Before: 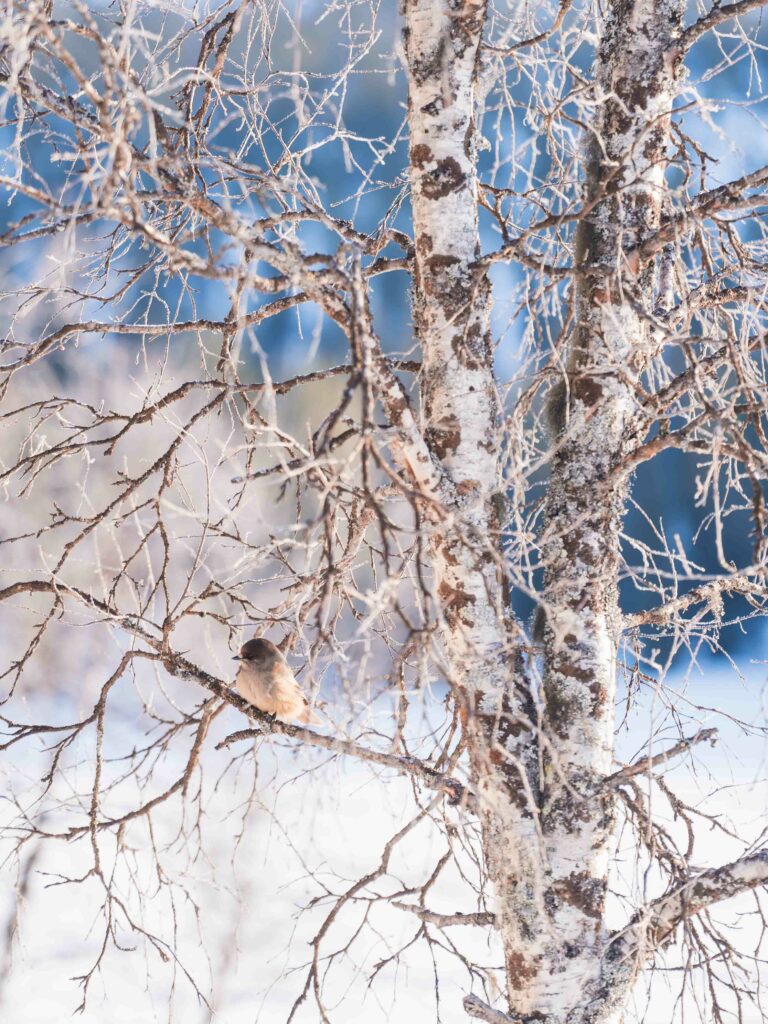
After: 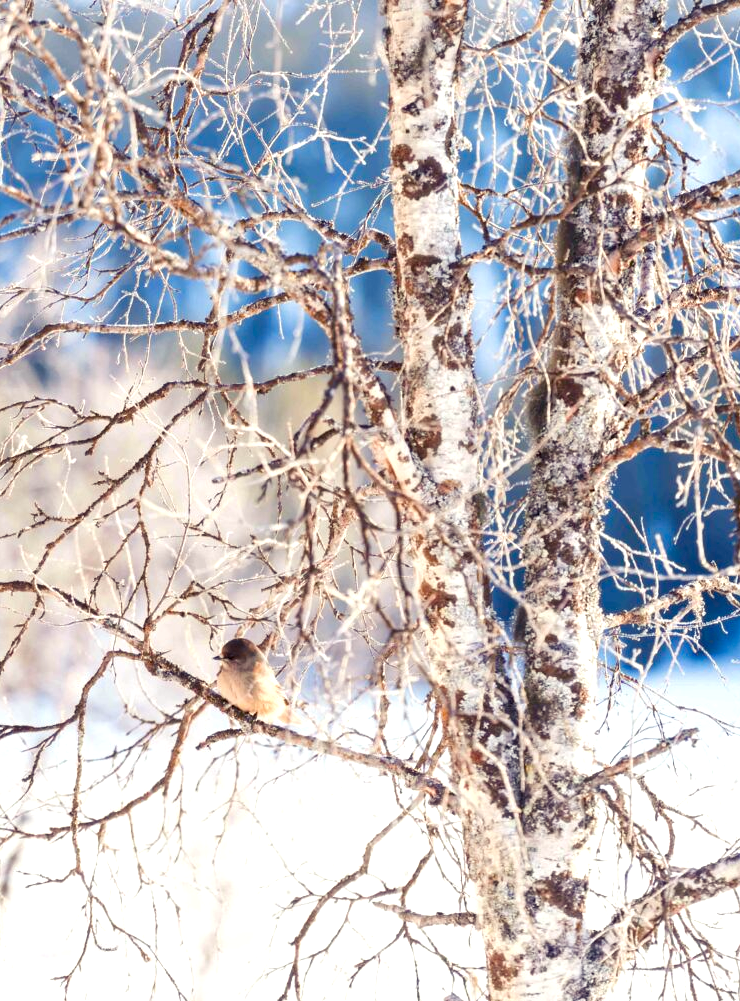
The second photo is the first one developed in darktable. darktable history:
color balance rgb: shadows lift › luminance -21.66%, shadows lift › chroma 6.57%, shadows lift › hue 270°, power › chroma 0.68%, power › hue 60°, highlights gain › luminance 6.08%, highlights gain › chroma 1.33%, highlights gain › hue 90°, global offset › luminance -0.87%, perceptual saturation grading › global saturation 26.86%, perceptual saturation grading › highlights -28.39%, perceptual saturation grading › mid-tones 15.22%, perceptual saturation grading › shadows 33.98%, perceptual brilliance grading › highlights 10%, perceptual brilliance grading › mid-tones 5%
crop and rotate: left 2.536%, right 1.107%, bottom 2.246%
